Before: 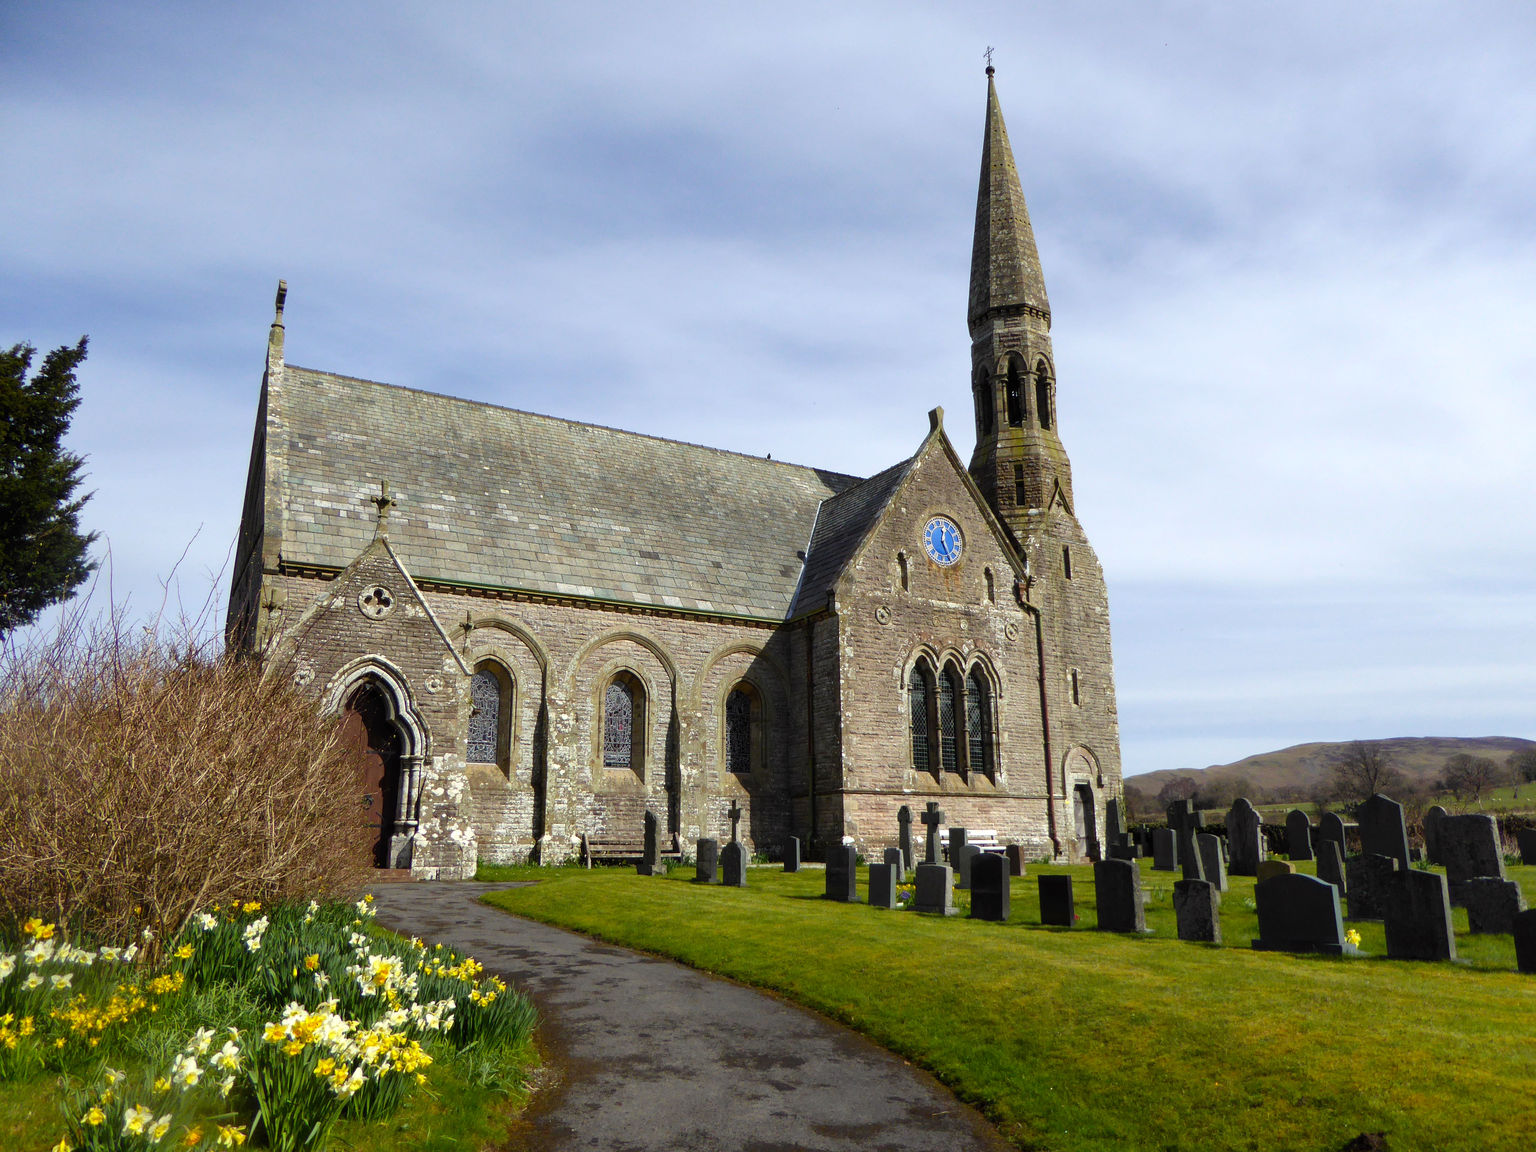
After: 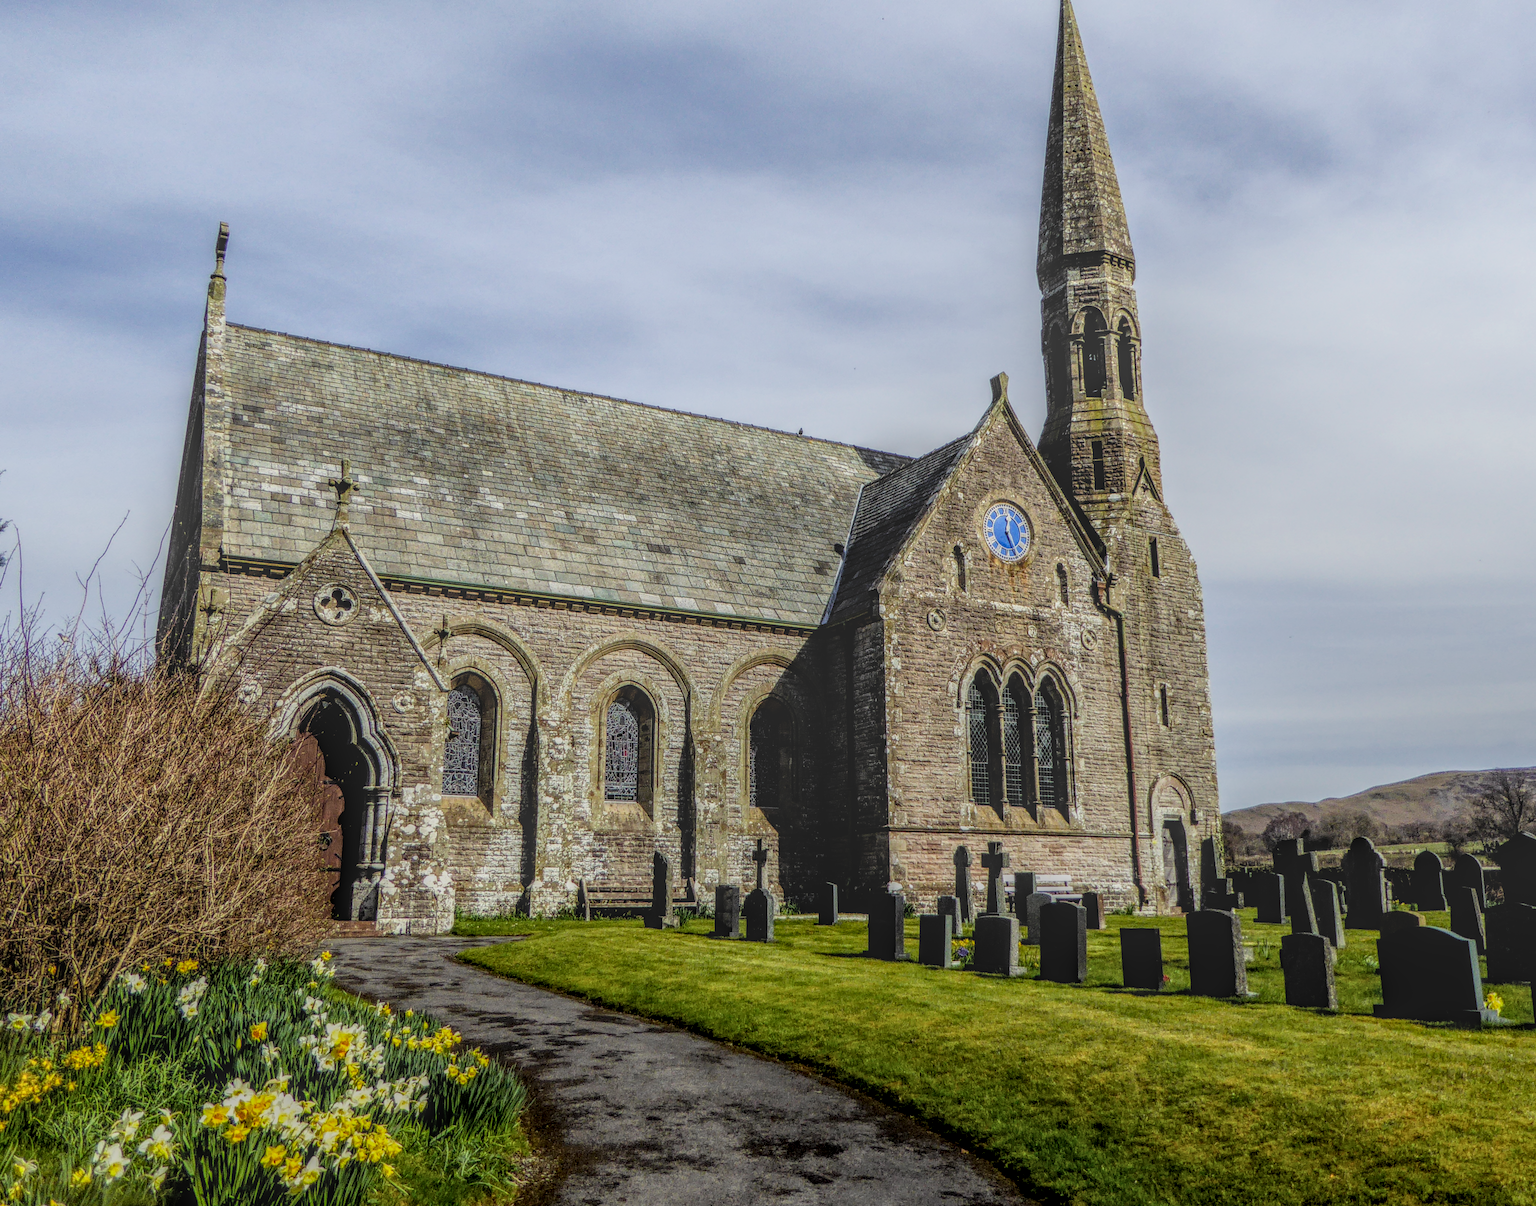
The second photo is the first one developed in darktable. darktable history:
crop: left 6.148%, top 8.077%, right 9.546%, bottom 3.616%
local contrast: highlights 4%, shadows 4%, detail 199%, midtone range 0.249
filmic rgb: black relative exposure -5.09 EV, white relative exposure 3.98 EV, hardness 2.89, contrast 1.297, highlights saturation mix -29.39%
